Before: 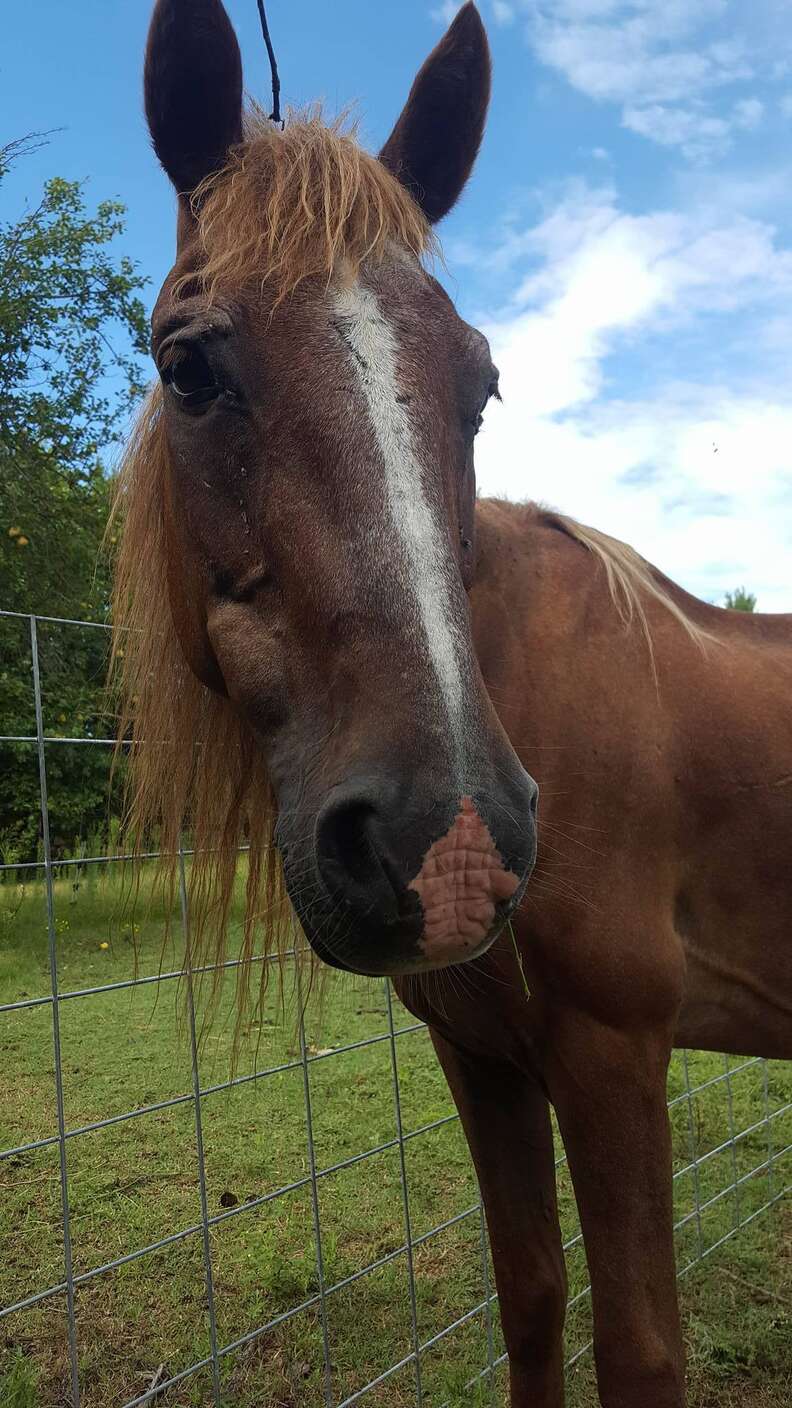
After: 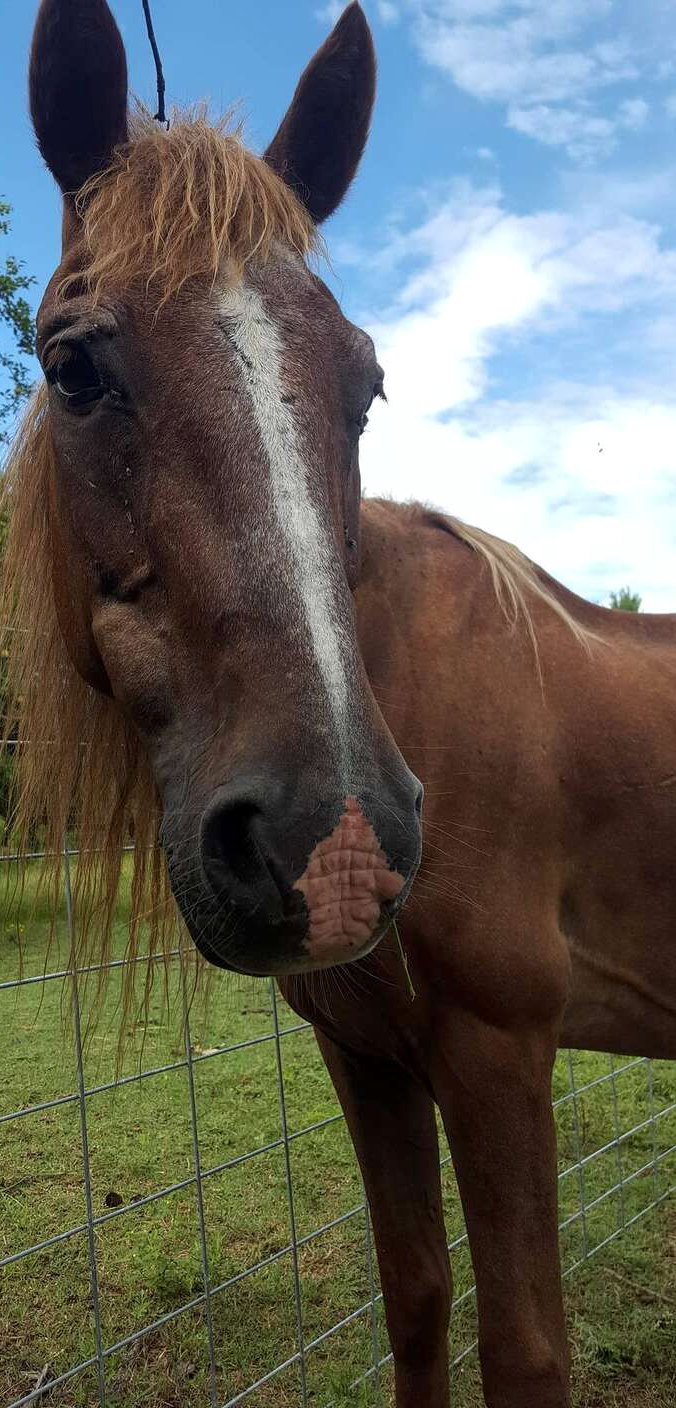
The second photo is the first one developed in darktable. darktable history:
crop and rotate: left 14.584%
local contrast: highlights 100%, shadows 100%, detail 120%, midtone range 0.2
